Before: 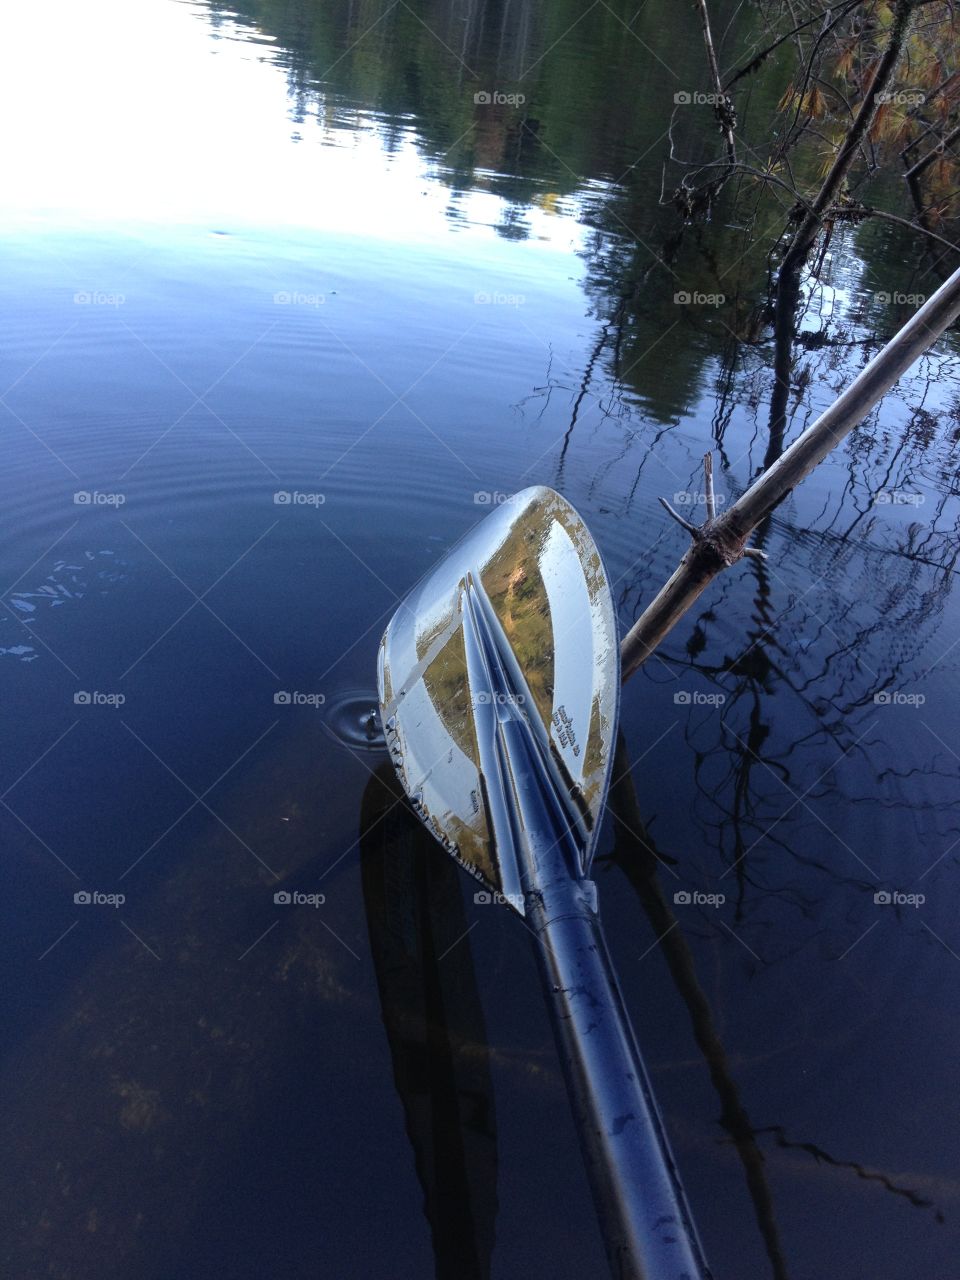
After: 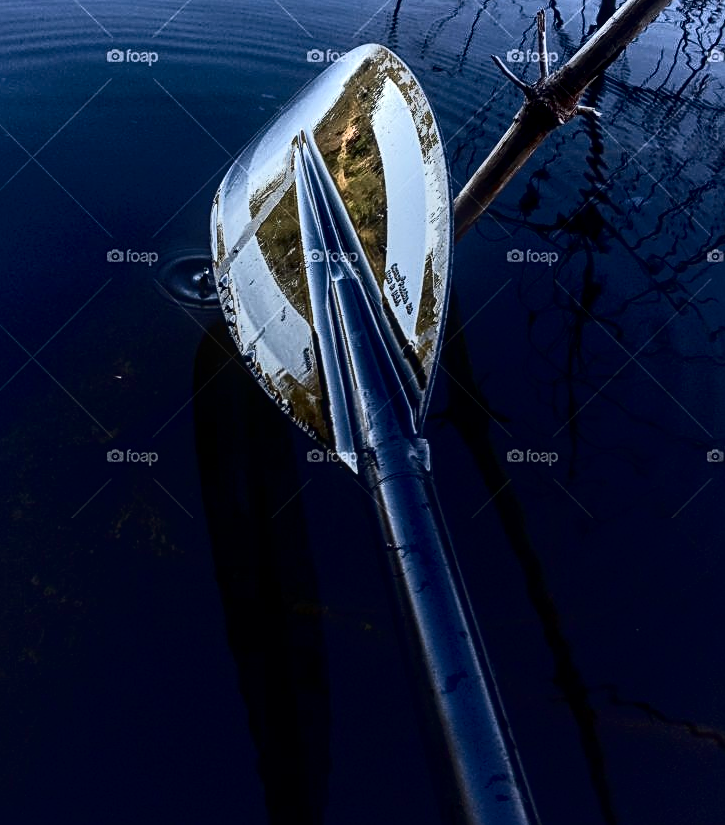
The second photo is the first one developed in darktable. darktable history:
local contrast: detail 130%
crop and rotate: left 17.476%, top 34.535%, right 6.966%, bottom 1.003%
tone curve: curves: ch0 [(0, 0) (0.003, 0.005) (0.011, 0.006) (0.025, 0.004) (0.044, 0.004) (0.069, 0.007) (0.1, 0.014) (0.136, 0.018) (0.177, 0.034) (0.224, 0.065) (0.277, 0.089) (0.335, 0.143) (0.399, 0.219) (0.468, 0.327) (0.543, 0.455) (0.623, 0.63) (0.709, 0.786) (0.801, 0.87) (0.898, 0.922) (1, 1)], color space Lab, independent channels, preserve colors none
sharpen: radius 2.738
